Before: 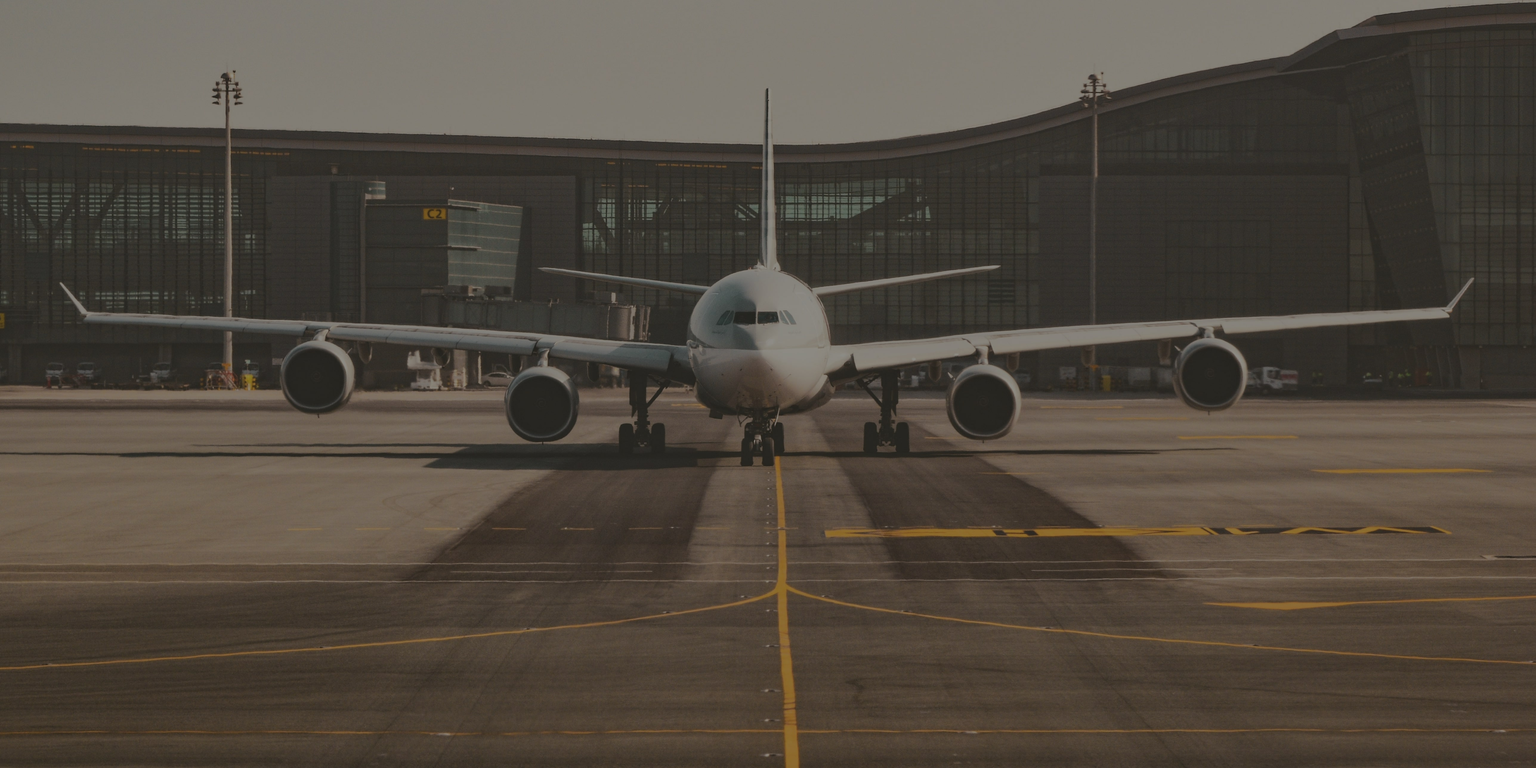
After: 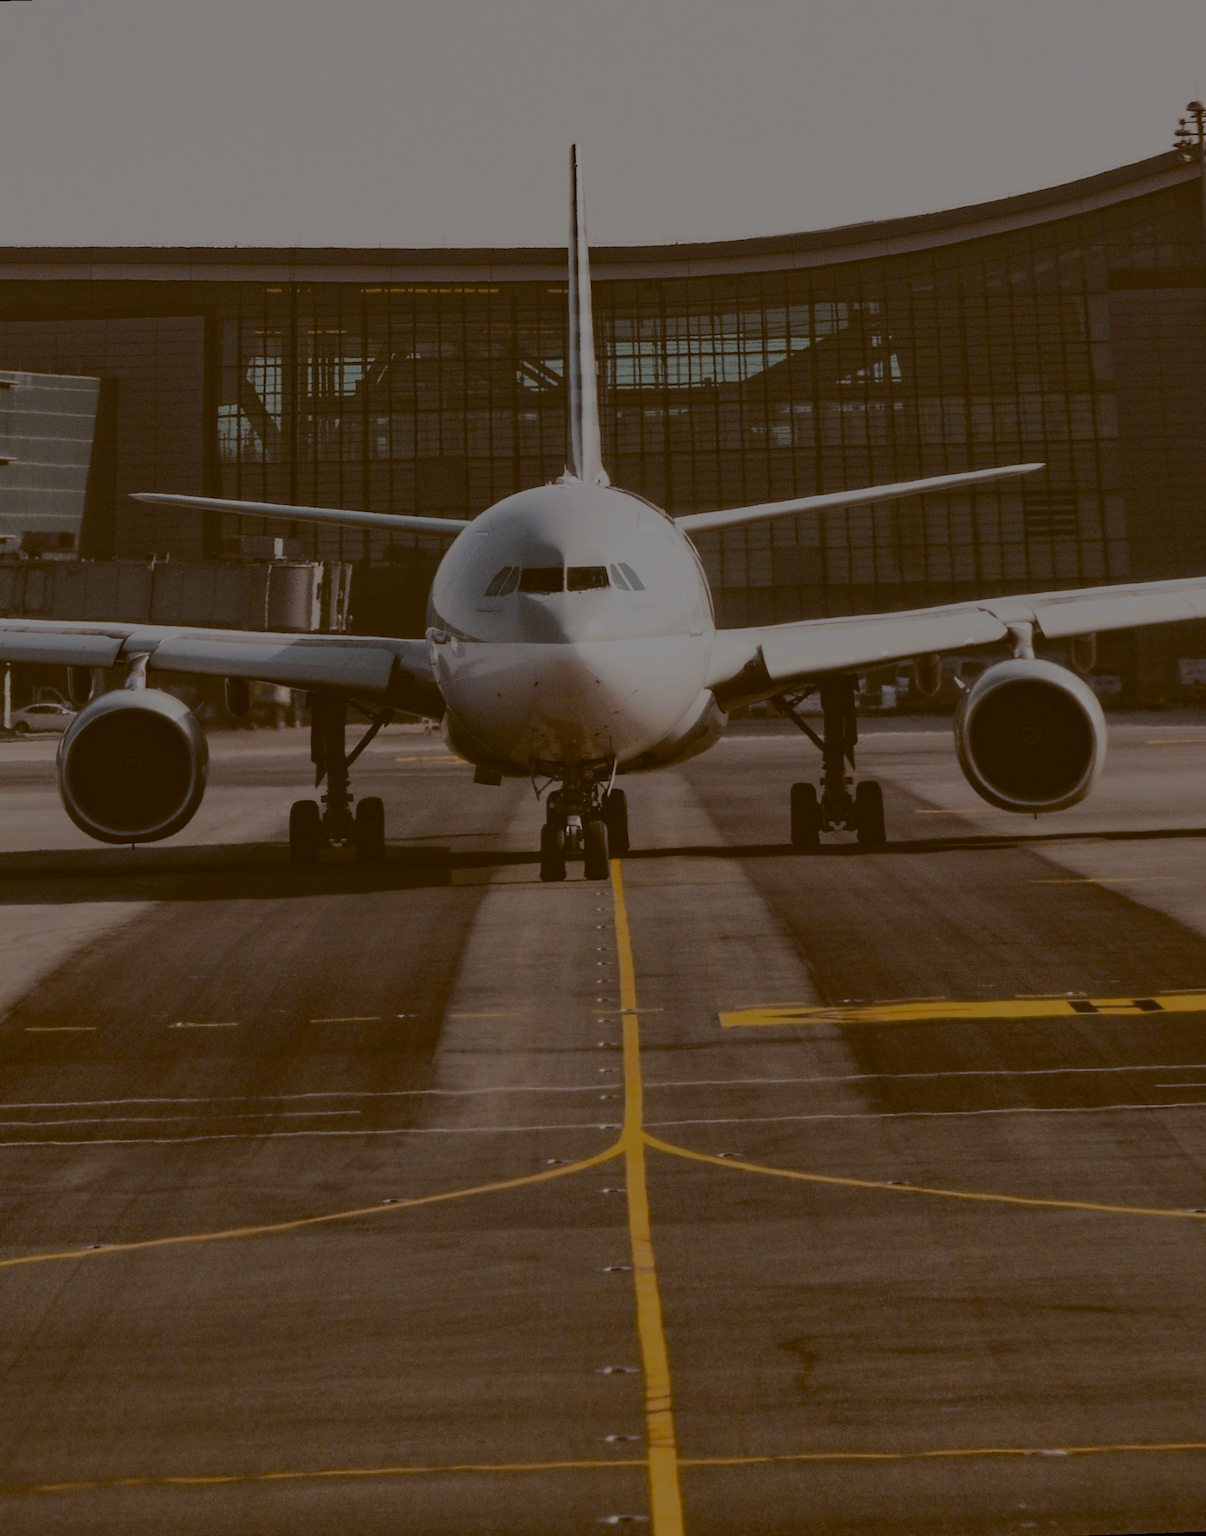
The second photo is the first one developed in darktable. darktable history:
crop: left 31.229%, right 27.105%
color balance: lift [1, 1.015, 1.004, 0.985], gamma [1, 0.958, 0.971, 1.042], gain [1, 0.956, 0.977, 1.044]
rotate and perspective: rotation -1.68°, lens shift (vertical) -0.146, crop left 0.049, crop right 0.912, crop top 0.032, crop bottom 0.96
filmic rgb: black relative exposure -7.65 EV, white relative exposure 4.56 EV, hardness 3.61, contrast 1.05
